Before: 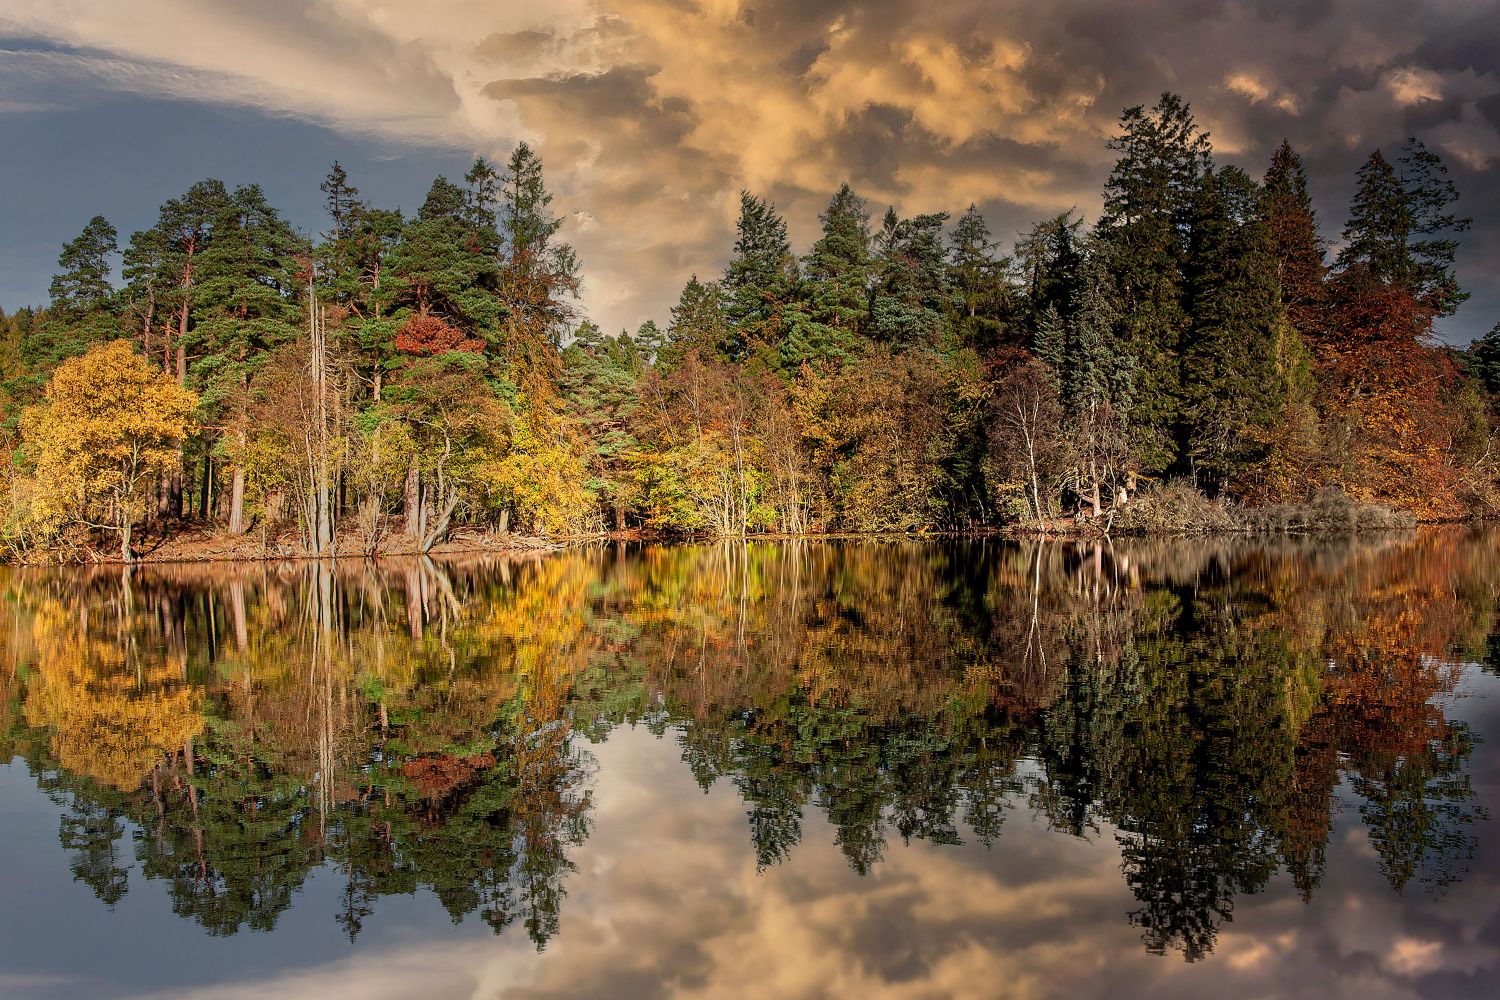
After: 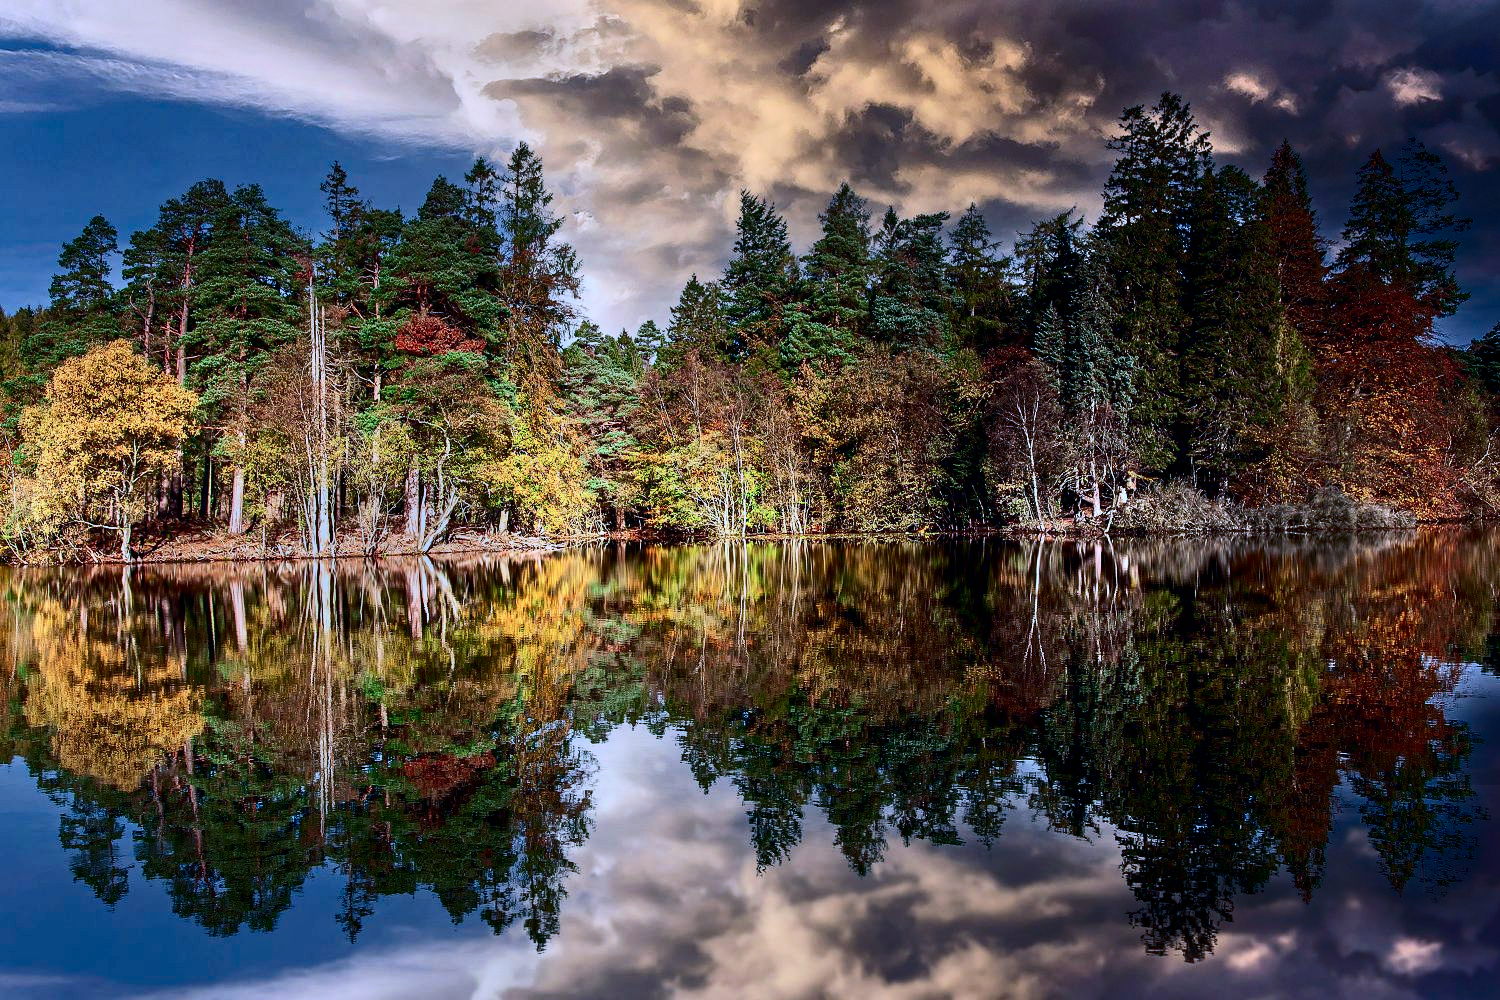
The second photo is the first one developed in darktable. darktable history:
color calibration: illuminant as shot in camera, adaptation linear Bradford (ICC v4), x 0.406, y 0.405, temperature 3570.35 K, saturation algorithm version 1 (2020)
contrast brightness saturation: contrast 0.32, brightness -0.08, saturation 0.17
haze removal: strength 0.12, distance 0.25, compatibility mode true, adaptive false
